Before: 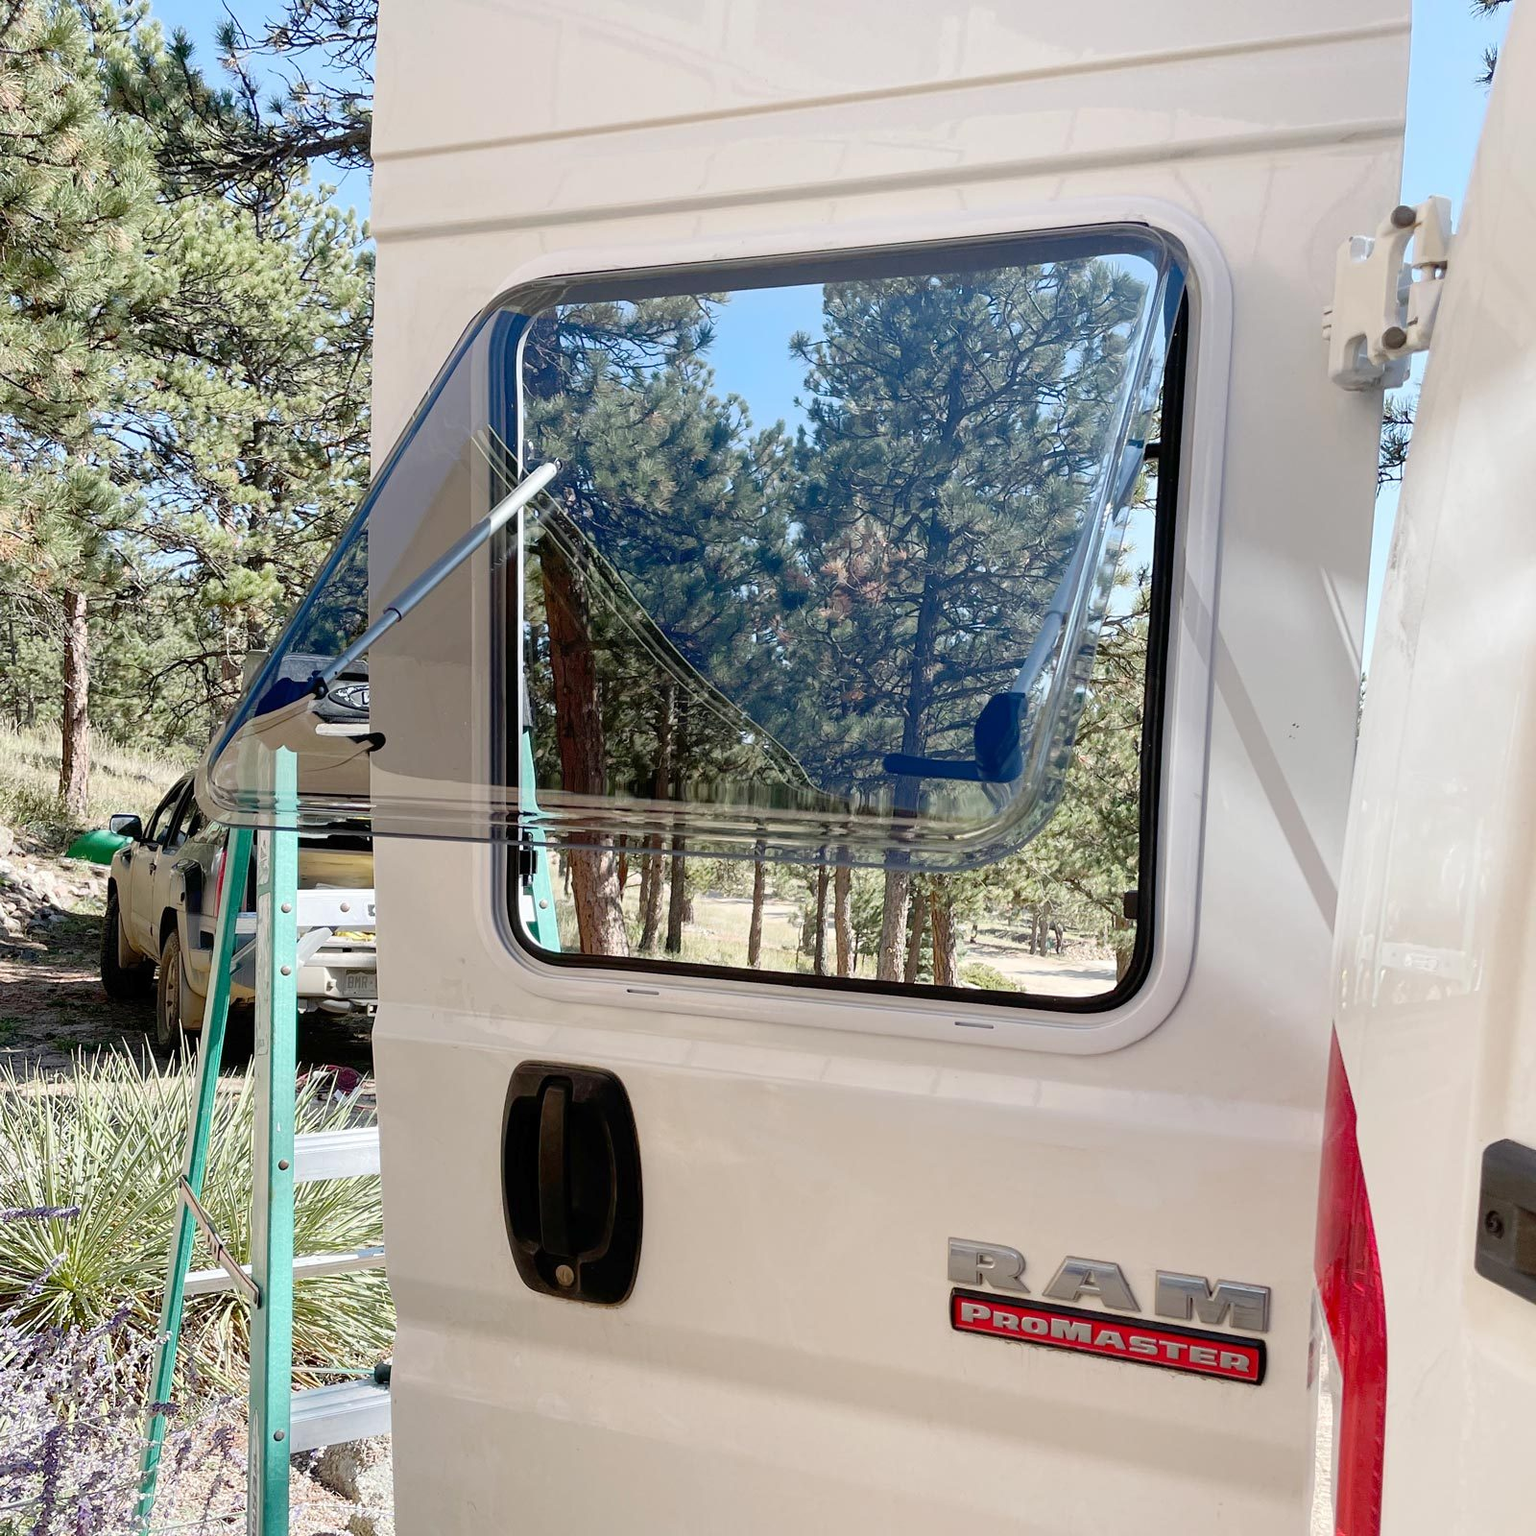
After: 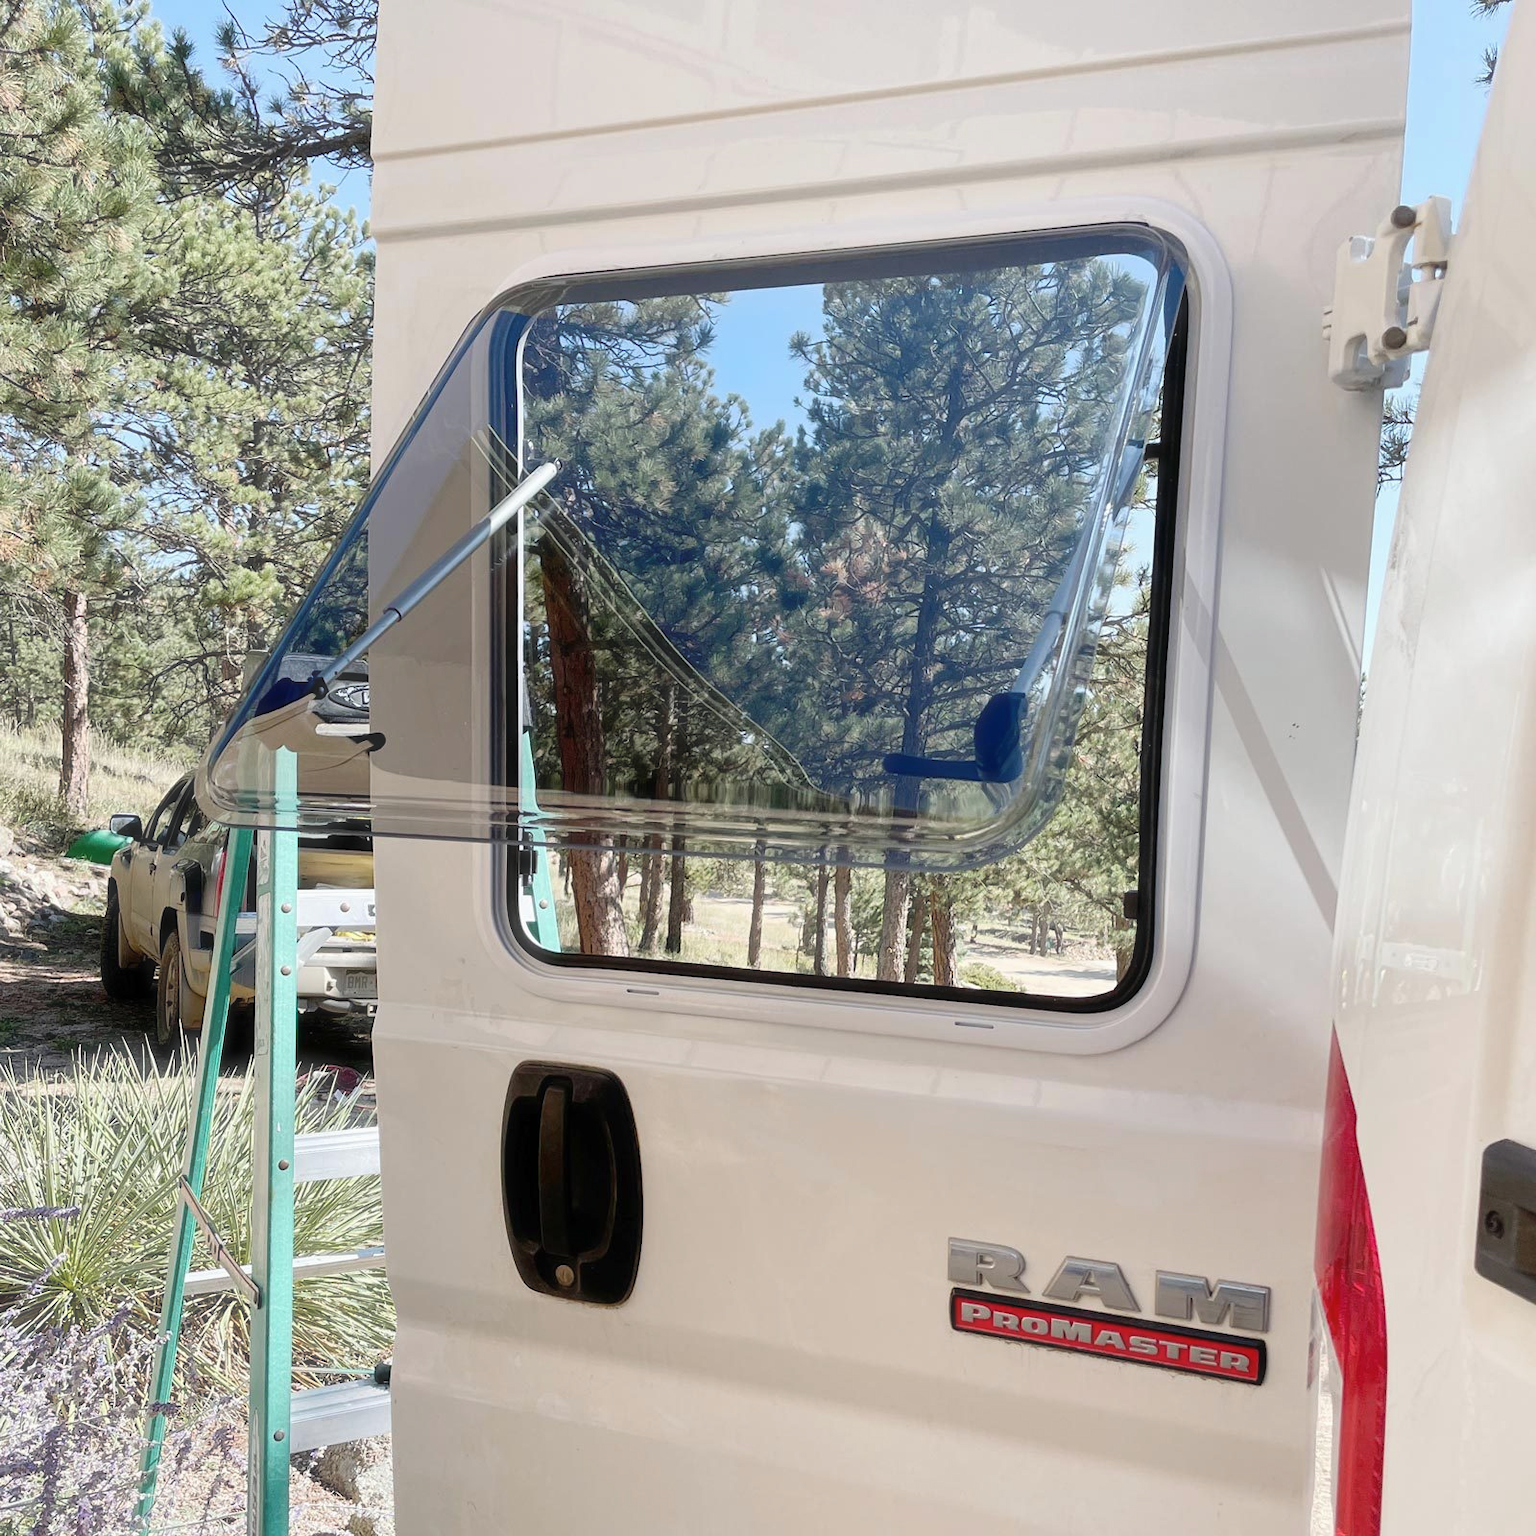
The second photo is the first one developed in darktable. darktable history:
haze removal: strength -0.098, compatibility mode true
